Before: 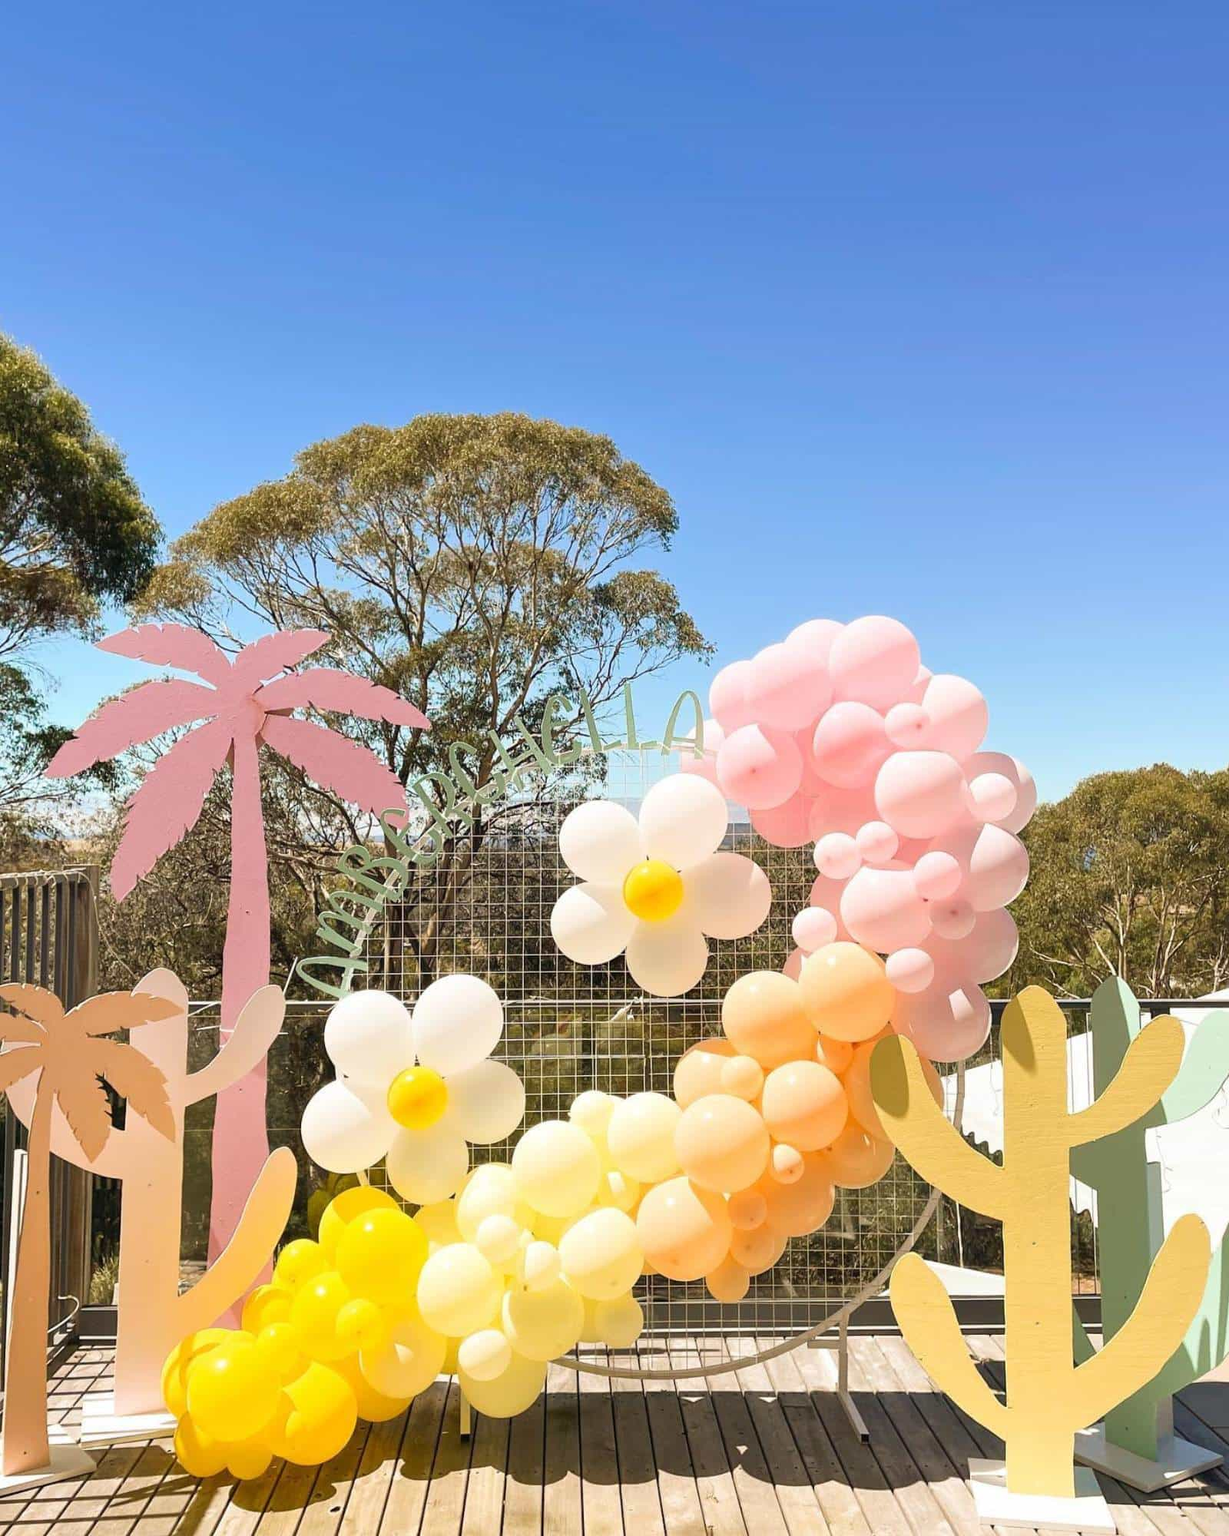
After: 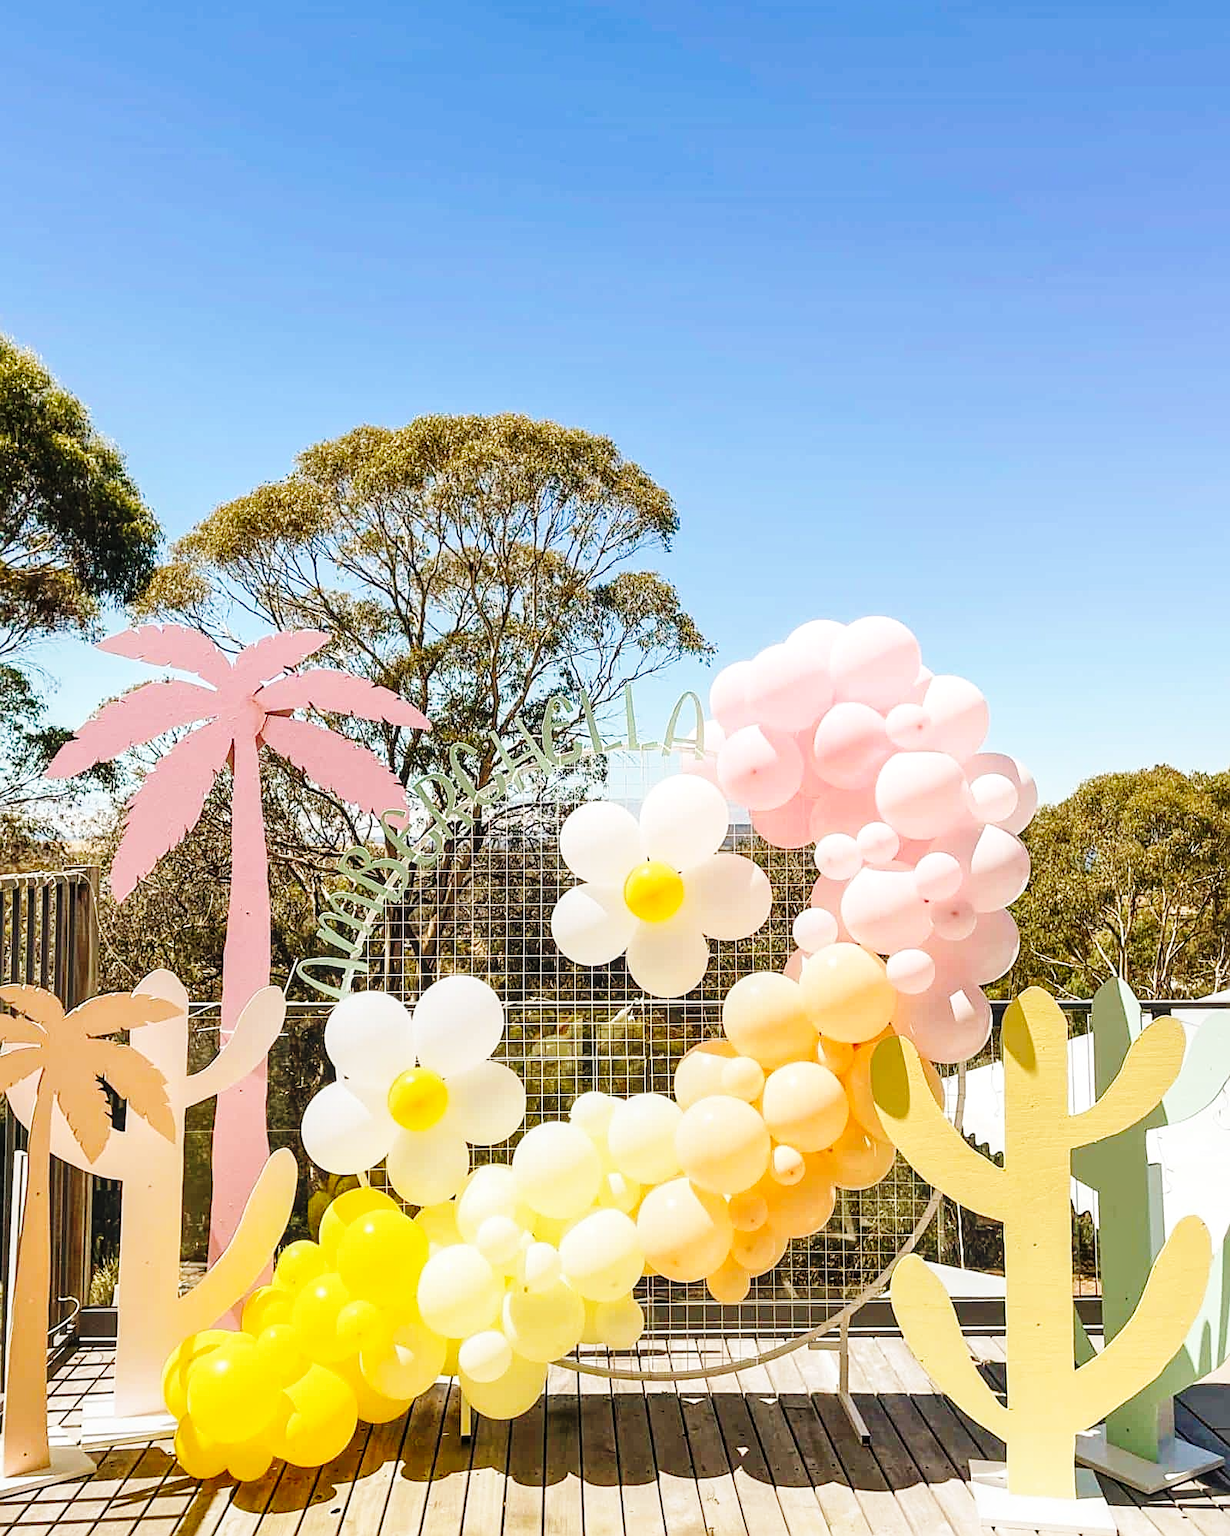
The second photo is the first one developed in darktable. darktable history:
sharpen: on, module defaults
crop: bottom 0.071%
local contrast: on, module defaults
base curve: curves: ch0 [(0, 0) (0.036, 0.025) (0.121, 0.166) (0.206, 0.329) (0.605, 0.79) (1, 1)], preserve colors none
